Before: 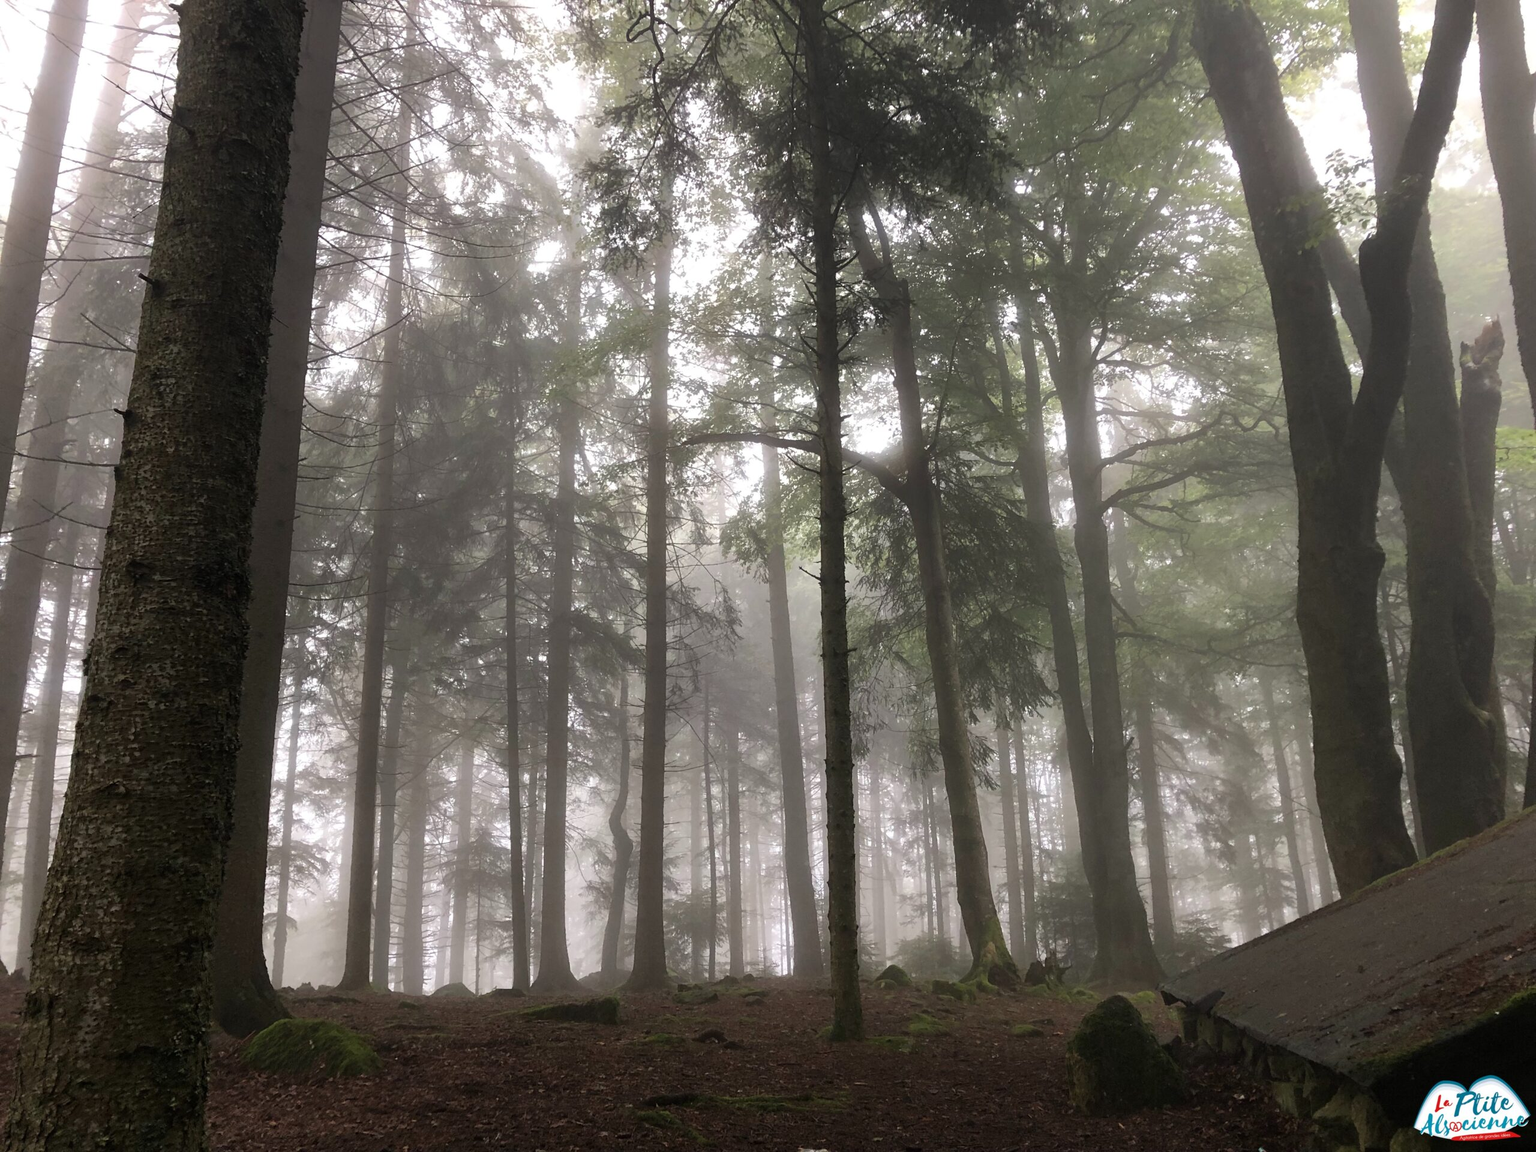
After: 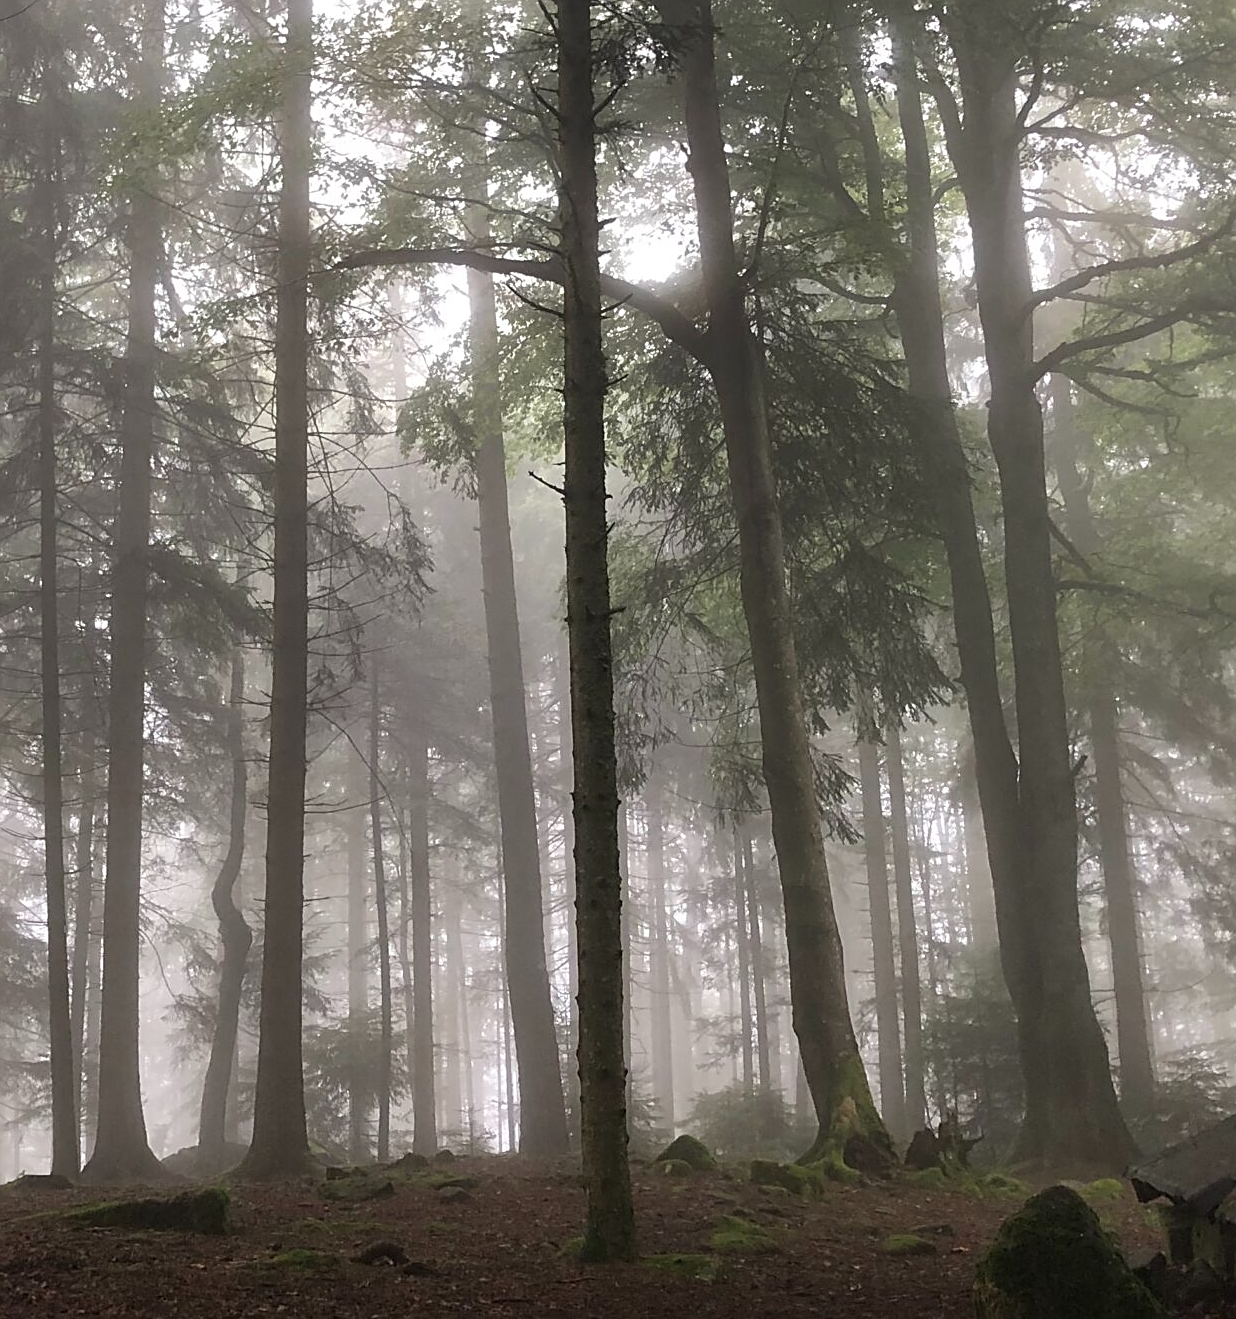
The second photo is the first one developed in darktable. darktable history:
crop: left 31.379%, top 24.658%, right 20.326%, bottom 6.628%
sharpen: on, module defaults
